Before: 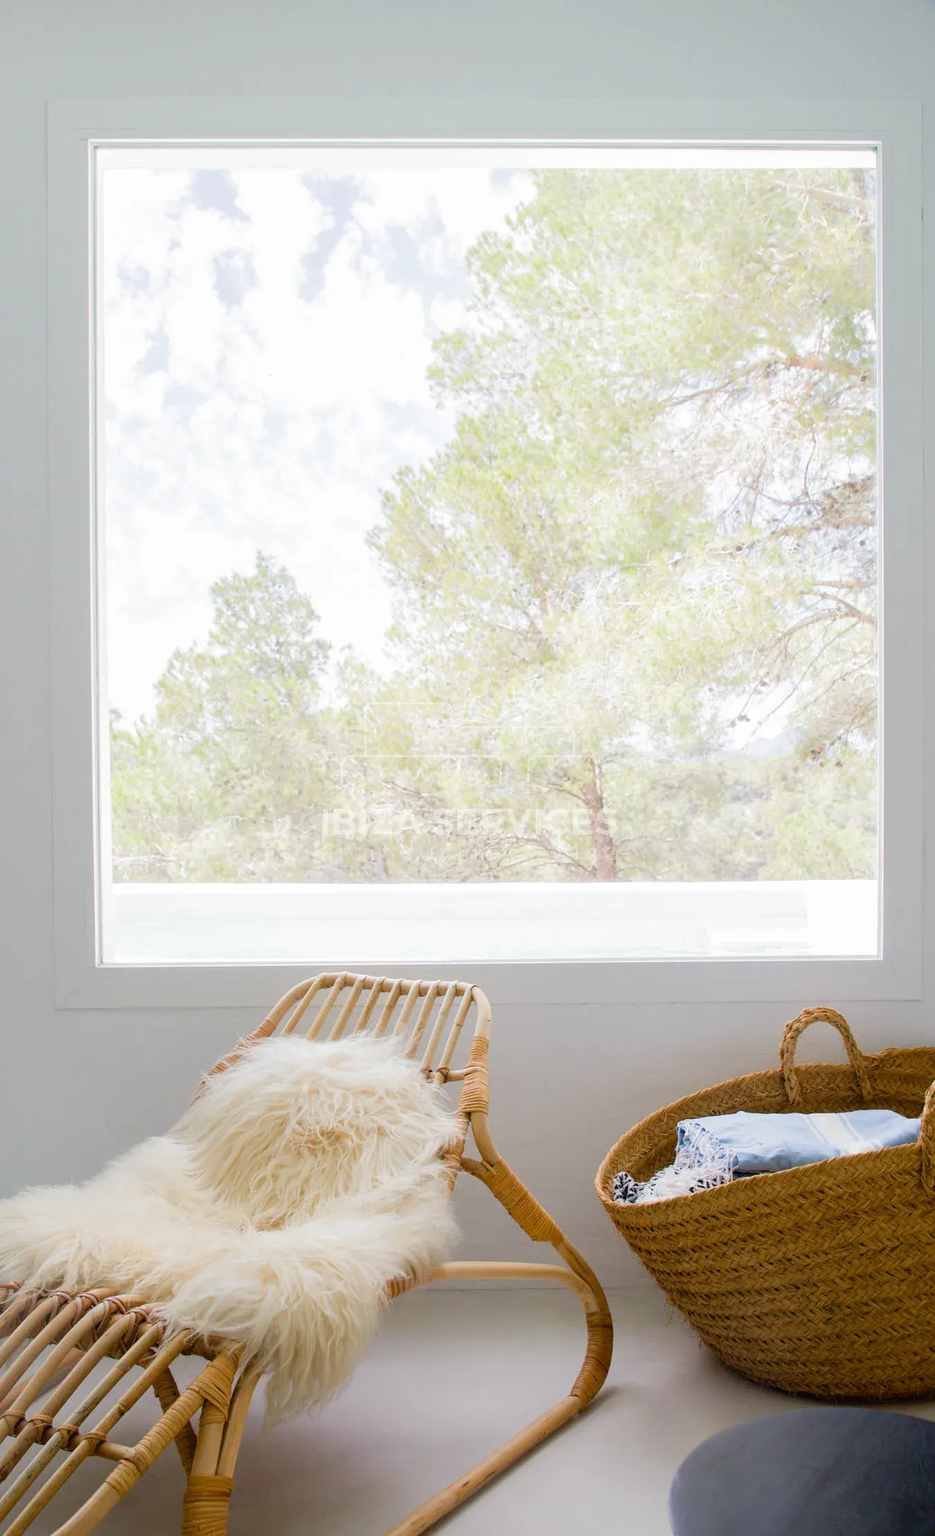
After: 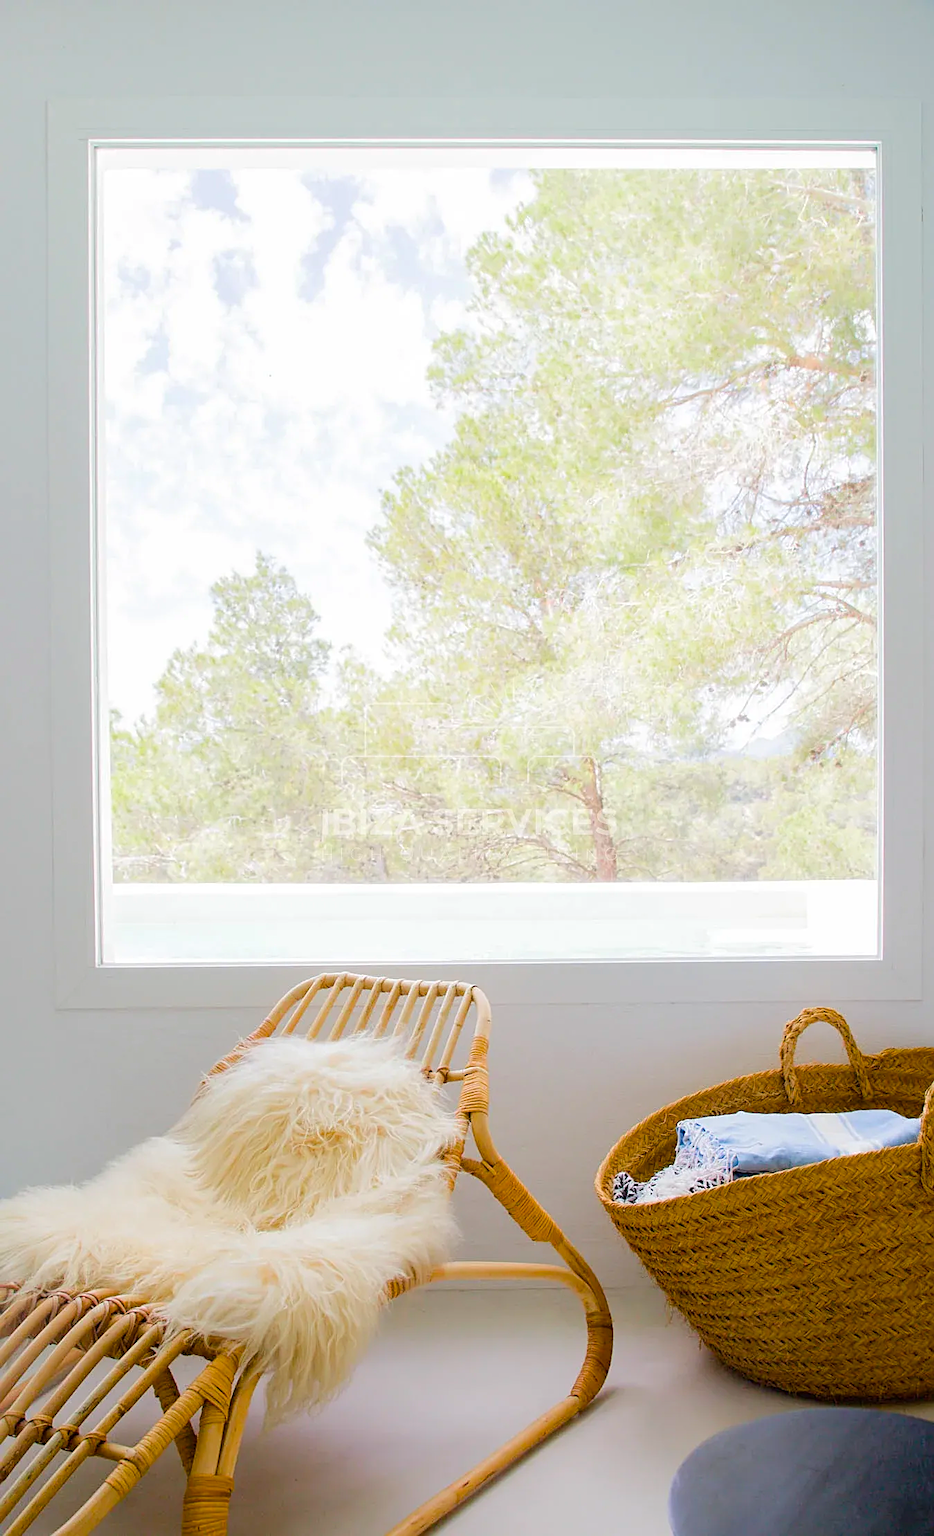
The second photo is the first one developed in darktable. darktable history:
sharpen: on, module defaults
color balance rgb: perceptual saturation grading › global saturation 14.954%, perceptual brilliance grading › mid-tones 10.714%, perceptual brilliance grading › shadows 15.094%, global vibrance 27.047%
